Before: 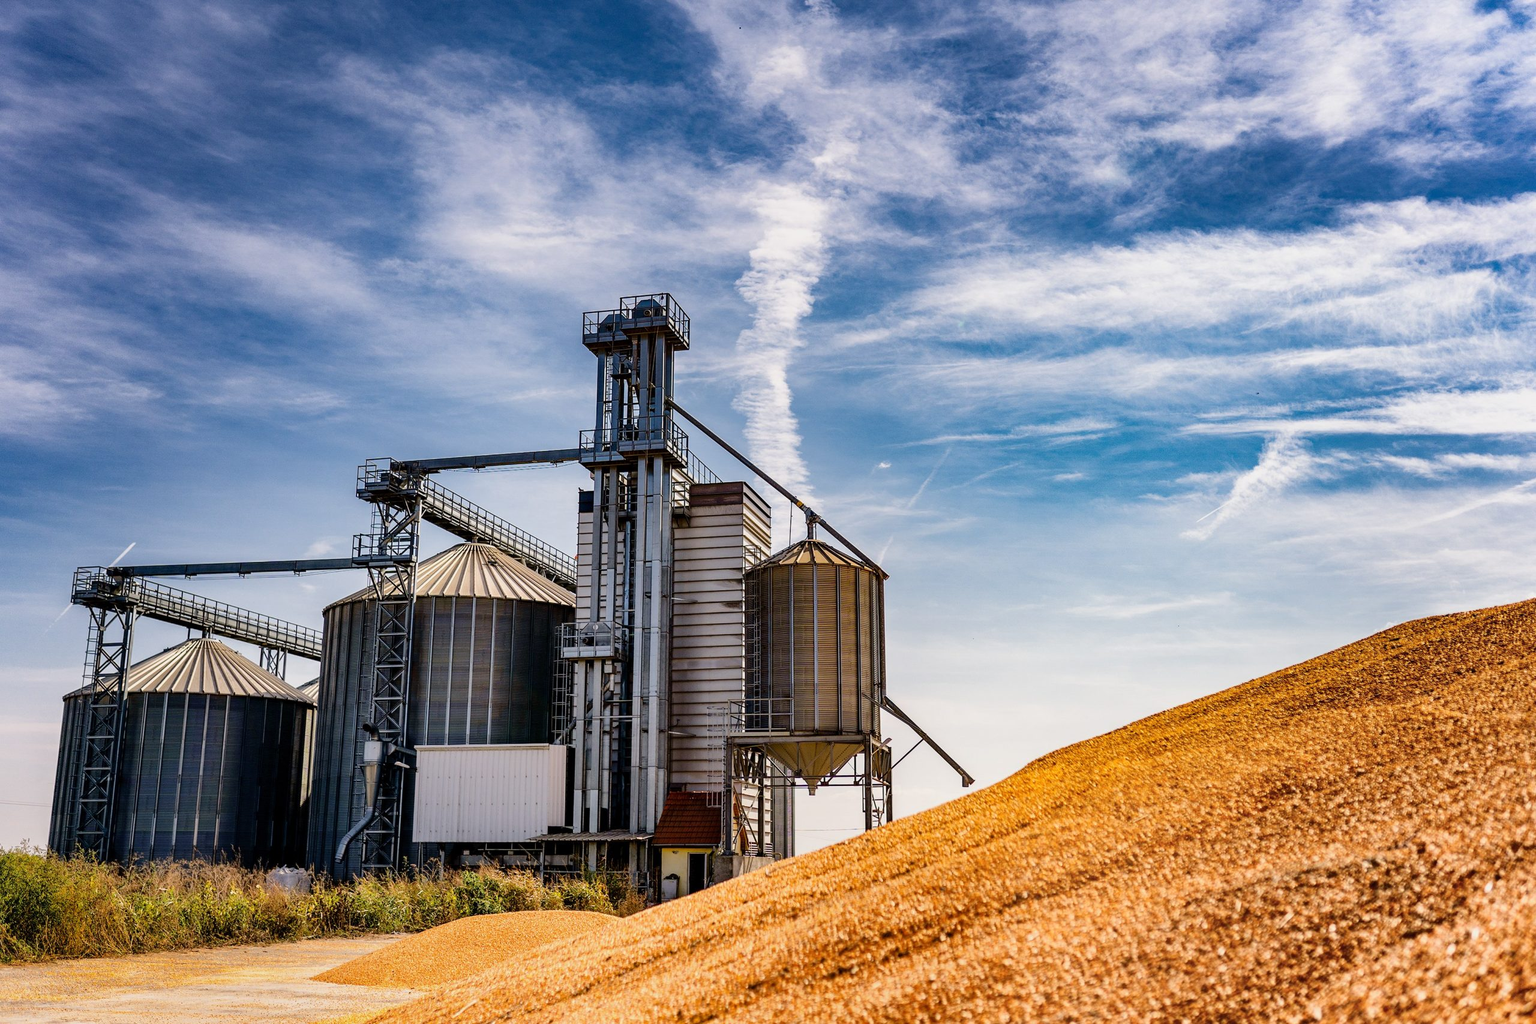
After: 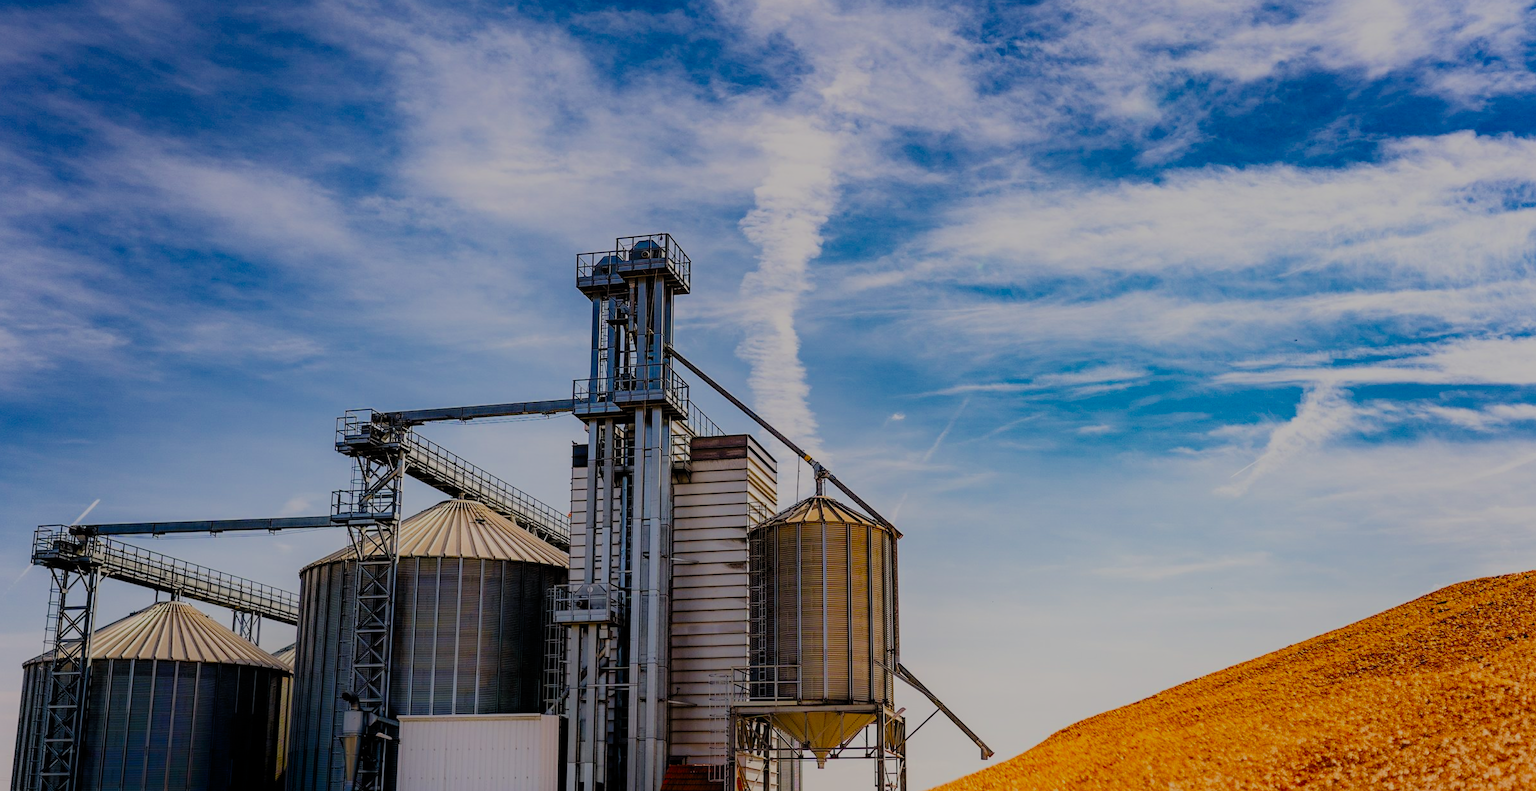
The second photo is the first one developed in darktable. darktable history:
crop: left 2.737%, top 7.287%, right 3.421%, bottom 20.179%
shadows and highlights: shadows -70, highlights 35, soften with gaussian
filmic rgb: white relative exposure 8 EV, threshold 3 EV, hardness 2.44, latitude 10.07%, contrast 0.72, highlights saturation mix 10%, shadows ↔ highlights balance 1.38%, color science v4 (2020), enable highlight reconstruction true
